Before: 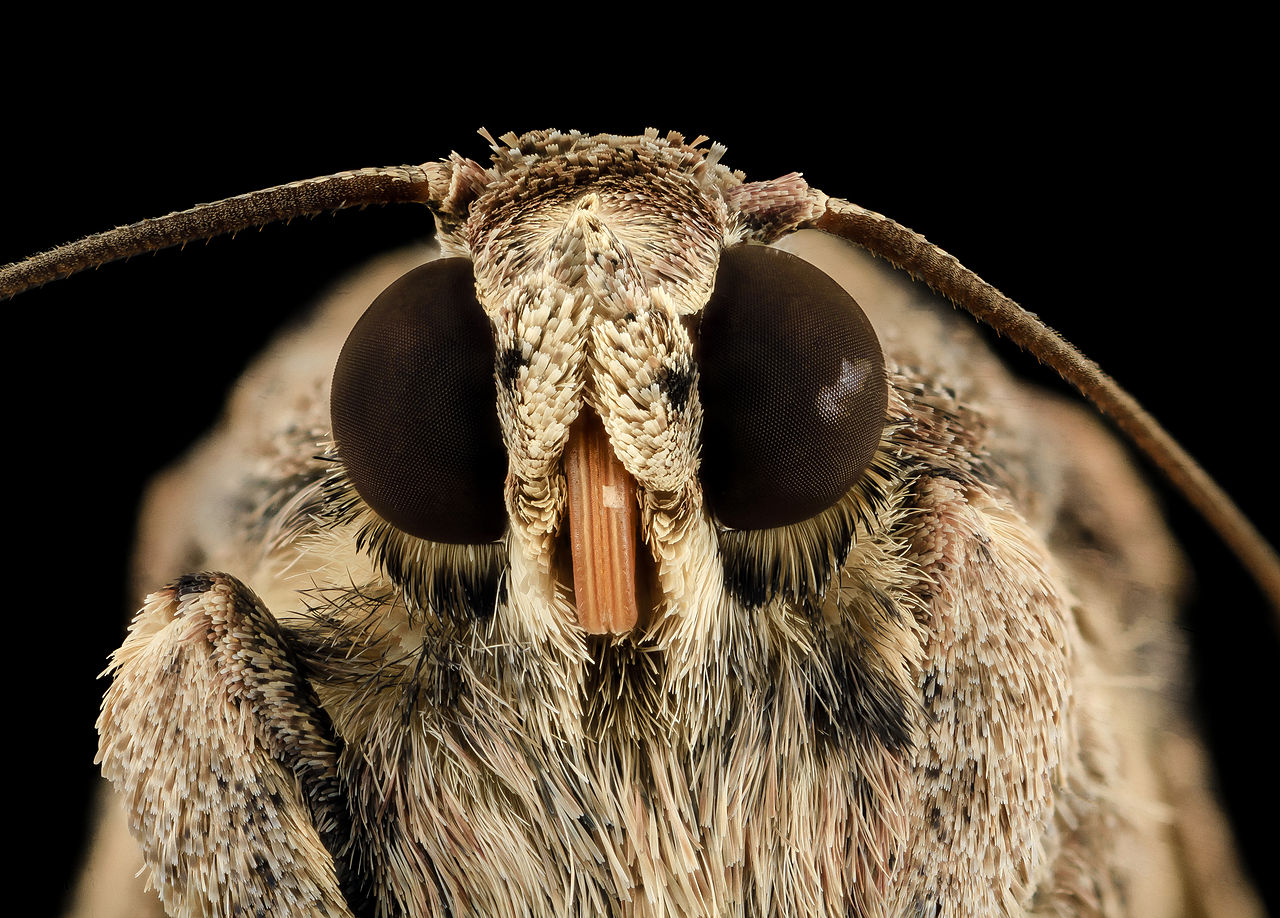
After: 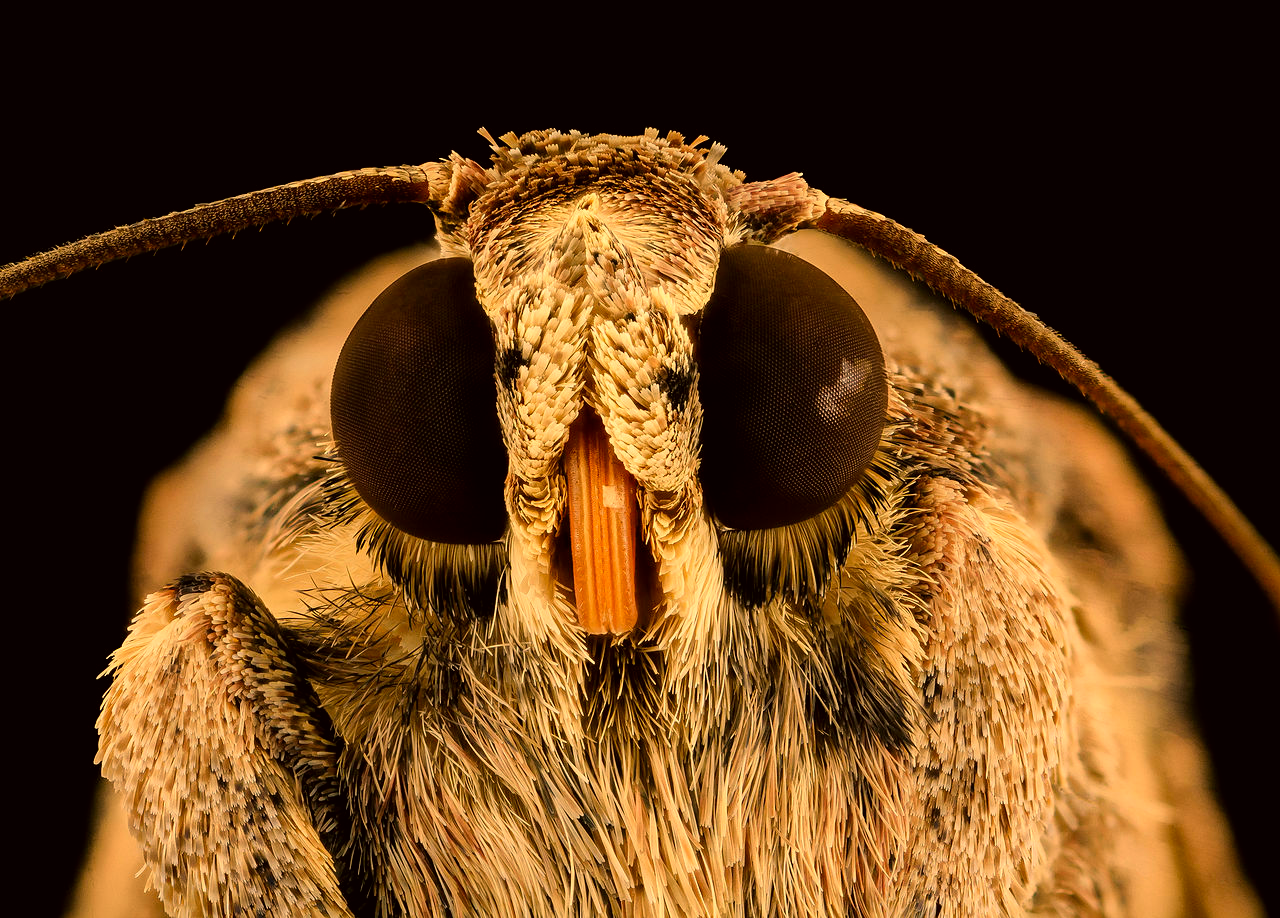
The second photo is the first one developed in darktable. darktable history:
color correction: highlights a* 17.94, highlights b* 35.39, shadows a* 1.48, shadows b* 6.42, saturation 1.01
